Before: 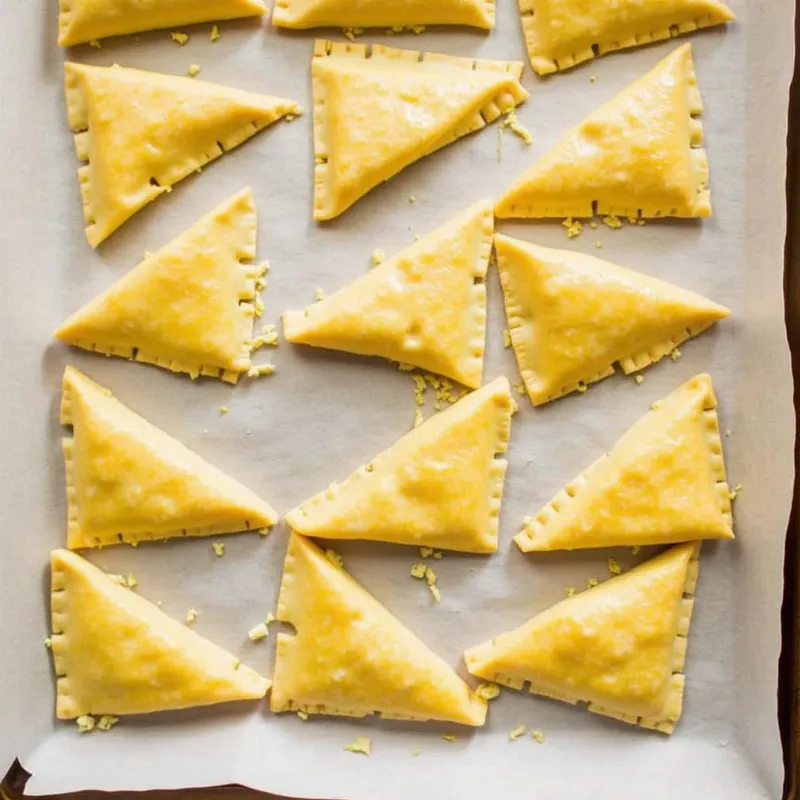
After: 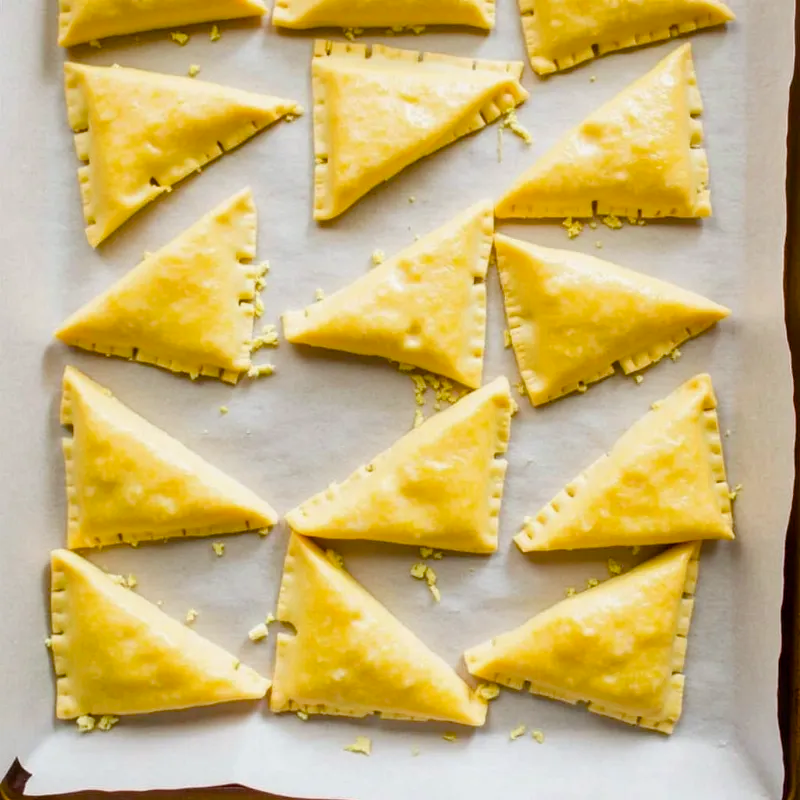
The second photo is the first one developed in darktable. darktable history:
white balance: red 0.982, blue 1.018
contrast brightness saturation: saturation -0.05
color balance rgb: perceptual saturation grading › global saturation 35%, perceptual saturation grading › highlights -30%, perceptual saturation grading › shadows 35%, perceptual brilliance grading › global brilliance 3%, perceptual brilliance grading › highlights -3%, perceptual brilliance grading › shadows 3%
